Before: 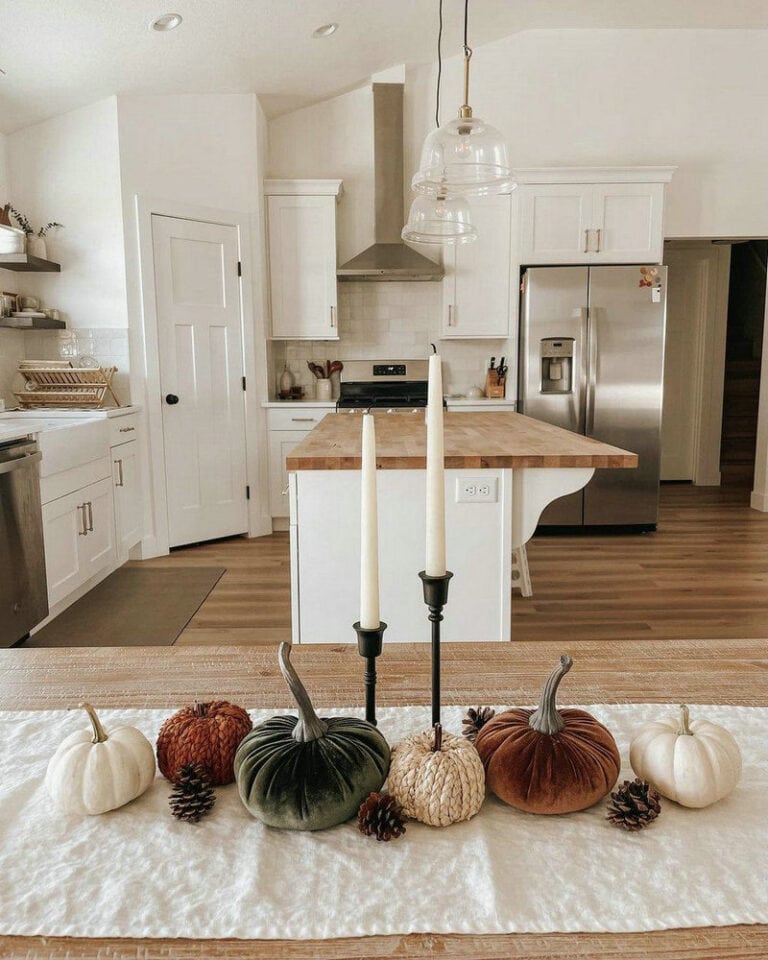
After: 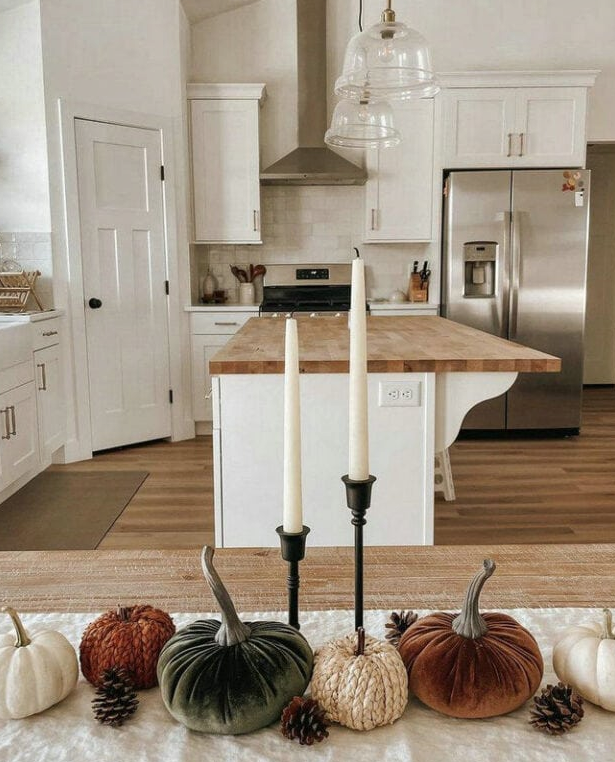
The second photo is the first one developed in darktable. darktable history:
shadows and highlights: white point adjustment 0.956, highlights color adjustment 0.467%, soften with gaussian
crop and rotate: left 10.075%, top 10.077%, right 9.842%, bottom 10.458%
